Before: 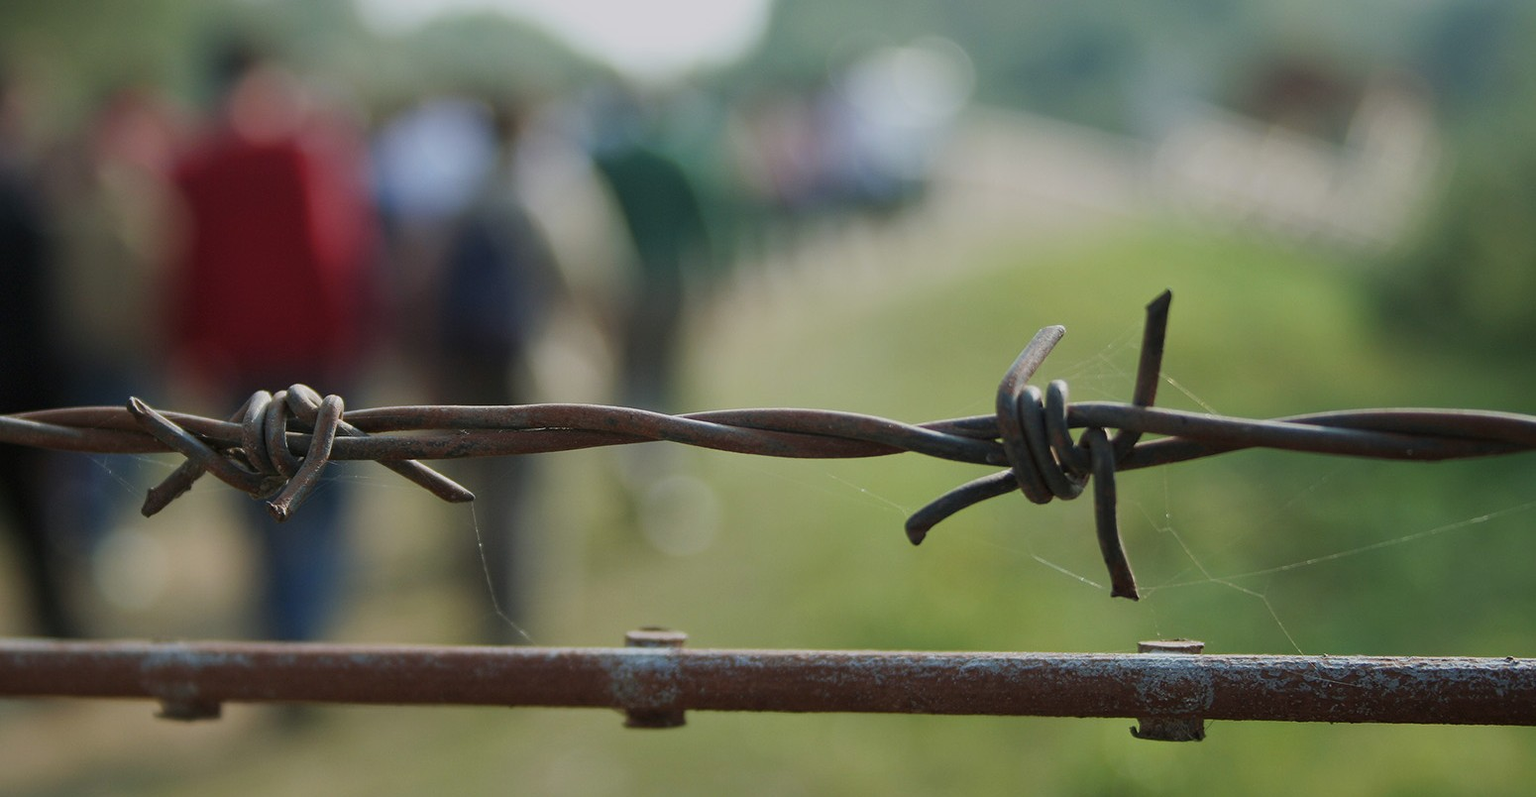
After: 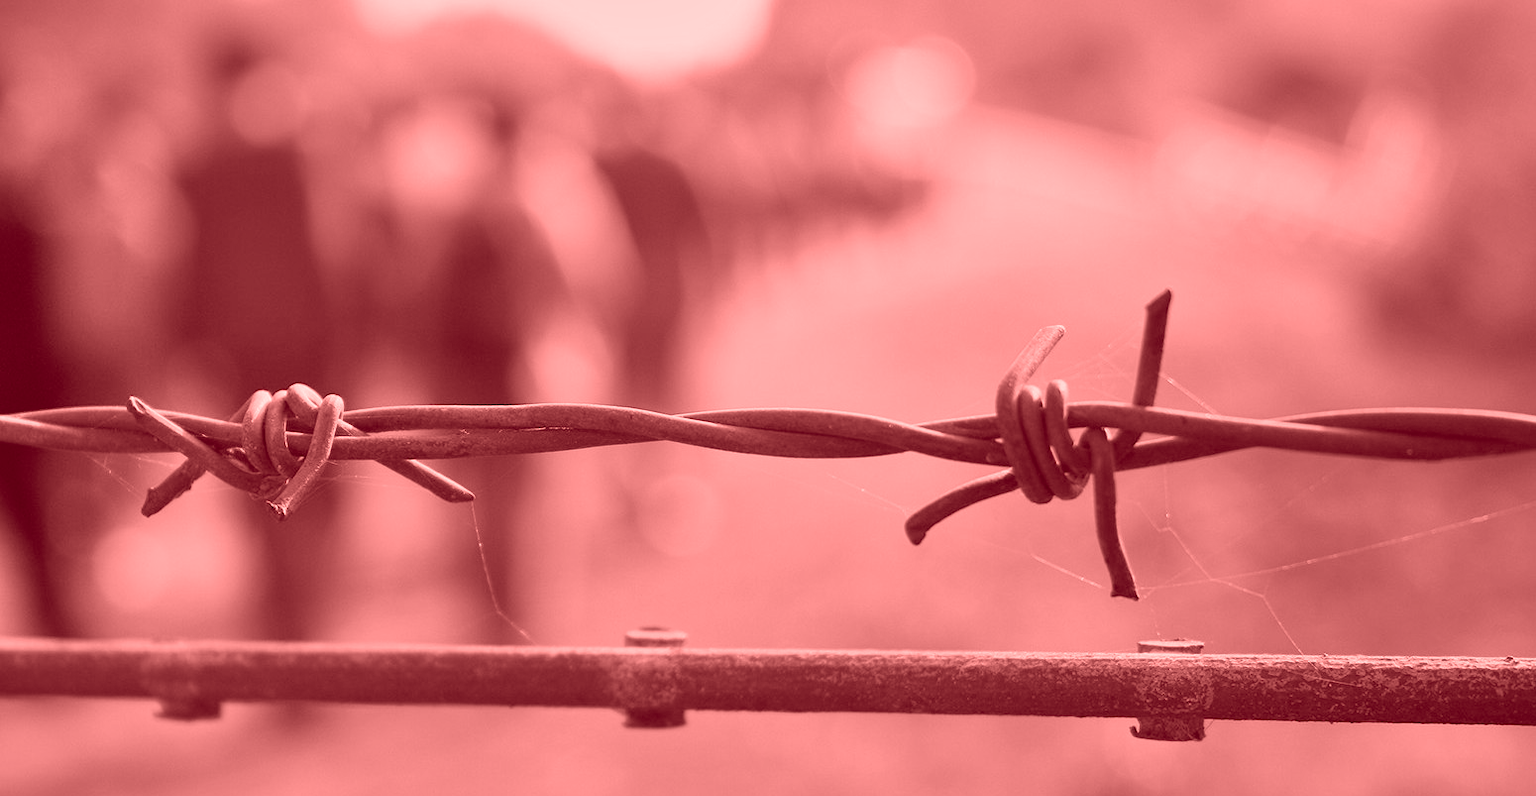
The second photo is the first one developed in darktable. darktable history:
shadows and highlights: shadows 49, highlights -41, soften with gaussian
colorize: saturation 60%, source mix 100%
tone equalizer: on, module defaults
